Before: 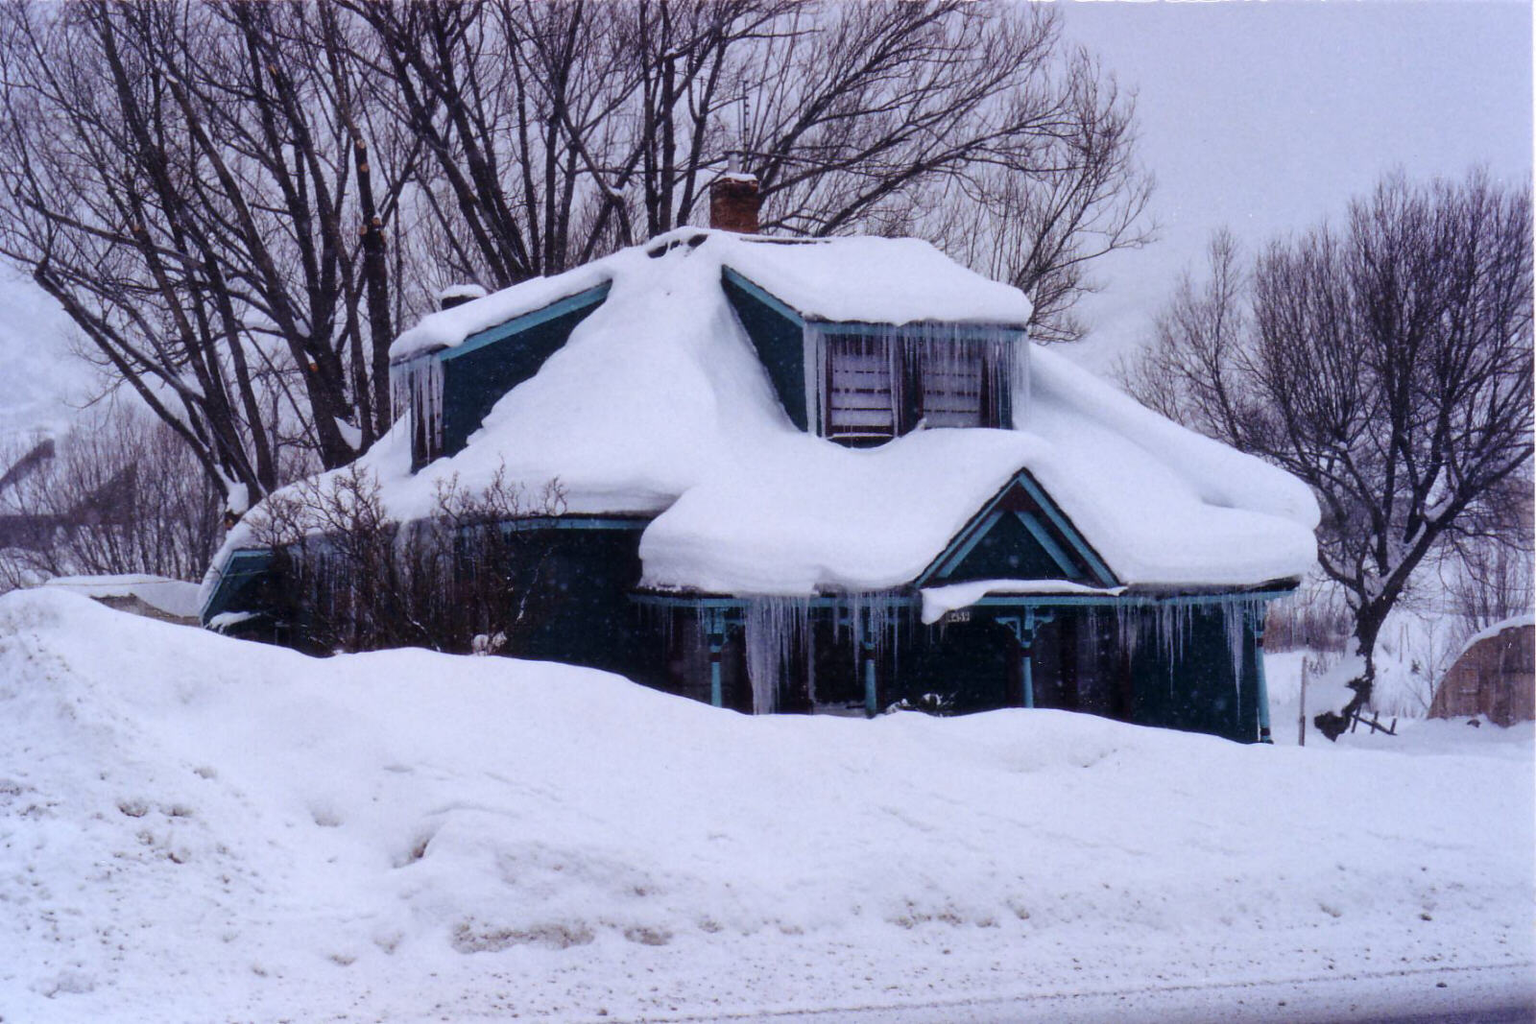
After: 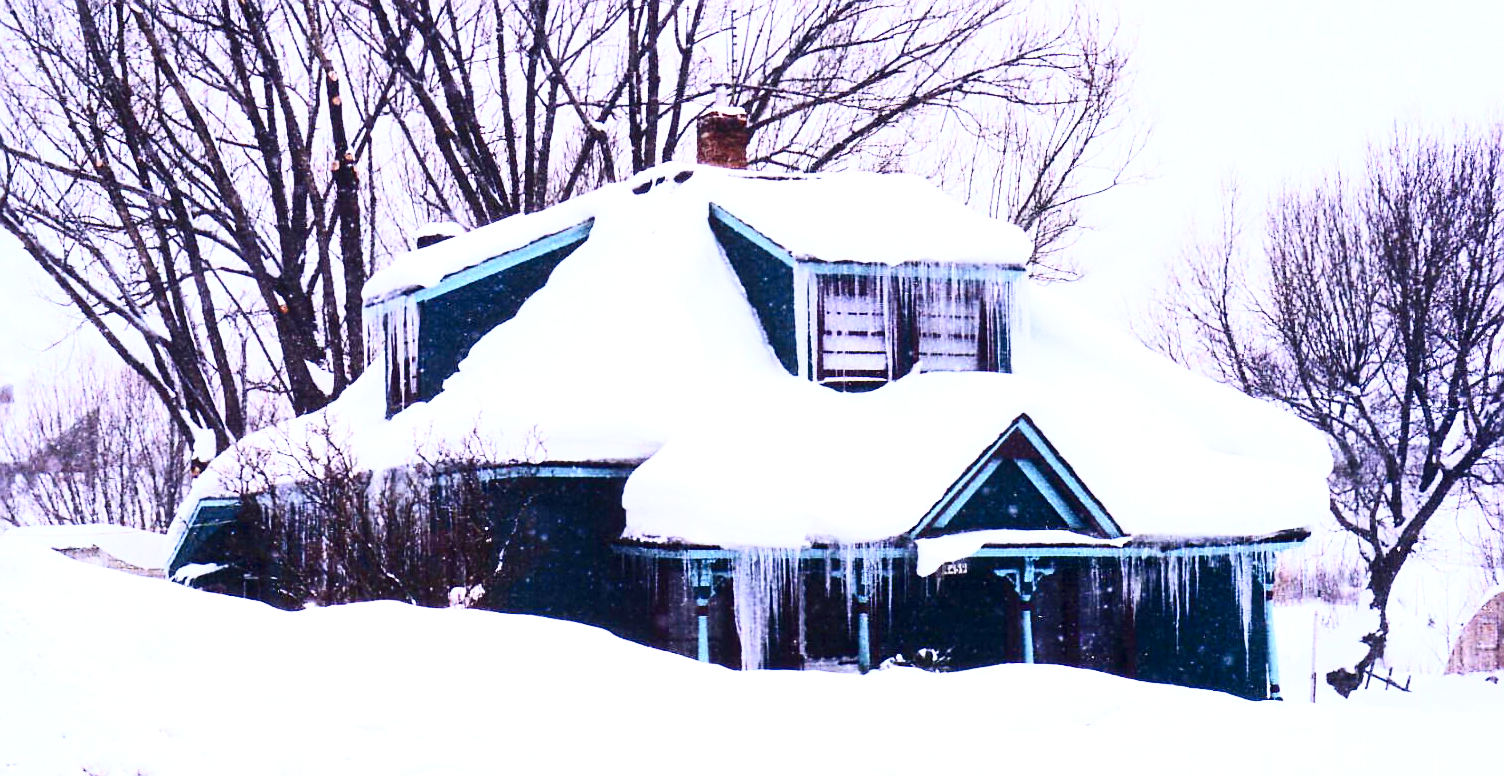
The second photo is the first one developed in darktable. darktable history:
crop: left 2.709%, top 7.011%, right 3.279%, bottom 20.177%
exposure: black level correction 0, exposure 1.001 EV, compensate exposure bias true, compensate highlight preservation false
contrast brightness saturation: contrast 0.404, brightness 0.104, saturation 0.205
base curve: curves: ch0 [(0, 0) (0.204, 0.334) (0.55, 0.733) (1, 1)], preserve colors none
sharpen: on, module defaults
